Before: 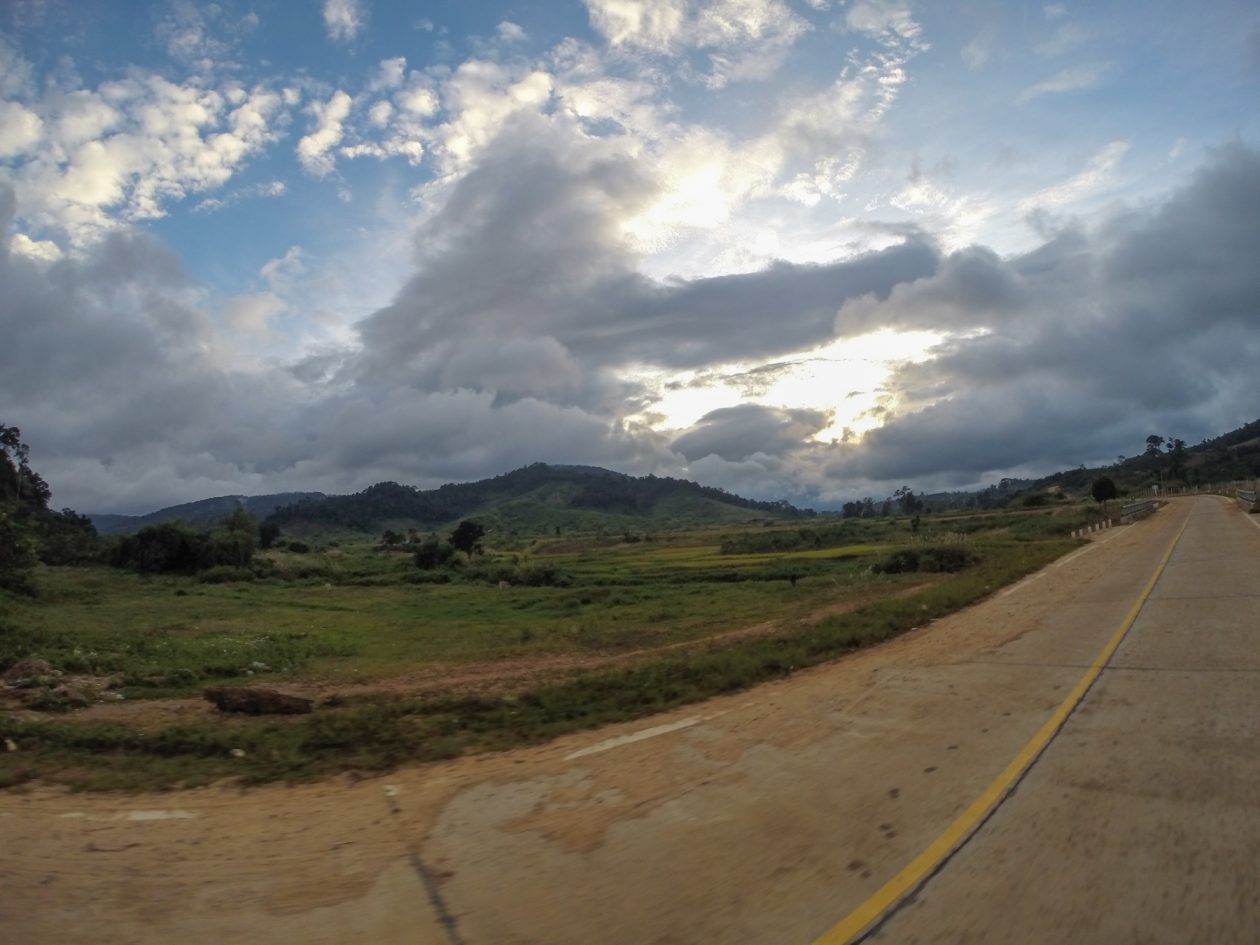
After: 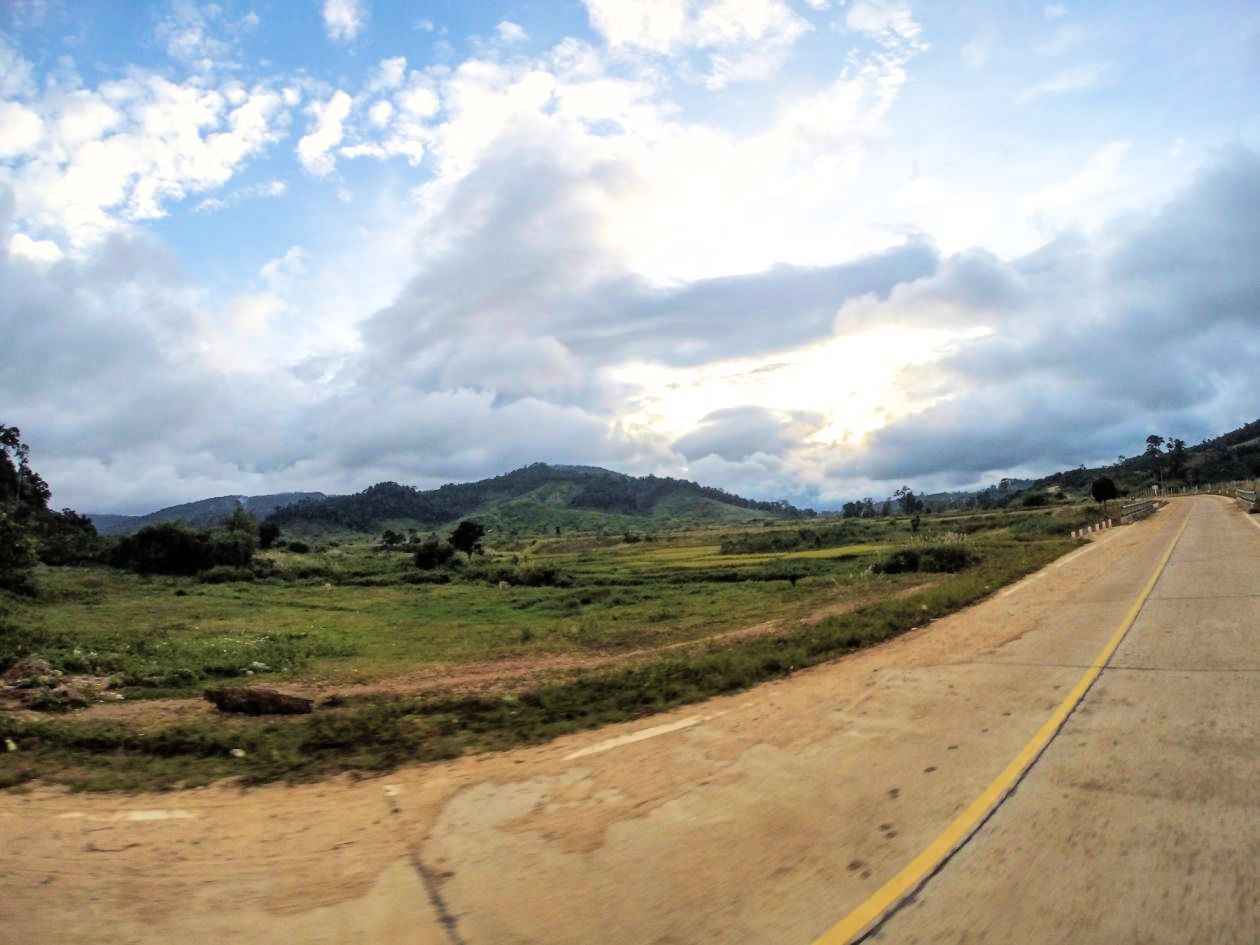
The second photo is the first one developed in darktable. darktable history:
exposure: black level correction 0, exposure 1.2 EV, compensate exposure bias true, compensate highlight preservation false
filmic rgb: black relative exposure -16 EV, white relative exposure 6.29 EV, hardness 5.1, contrast 1.35
velvia: on, module defaults
